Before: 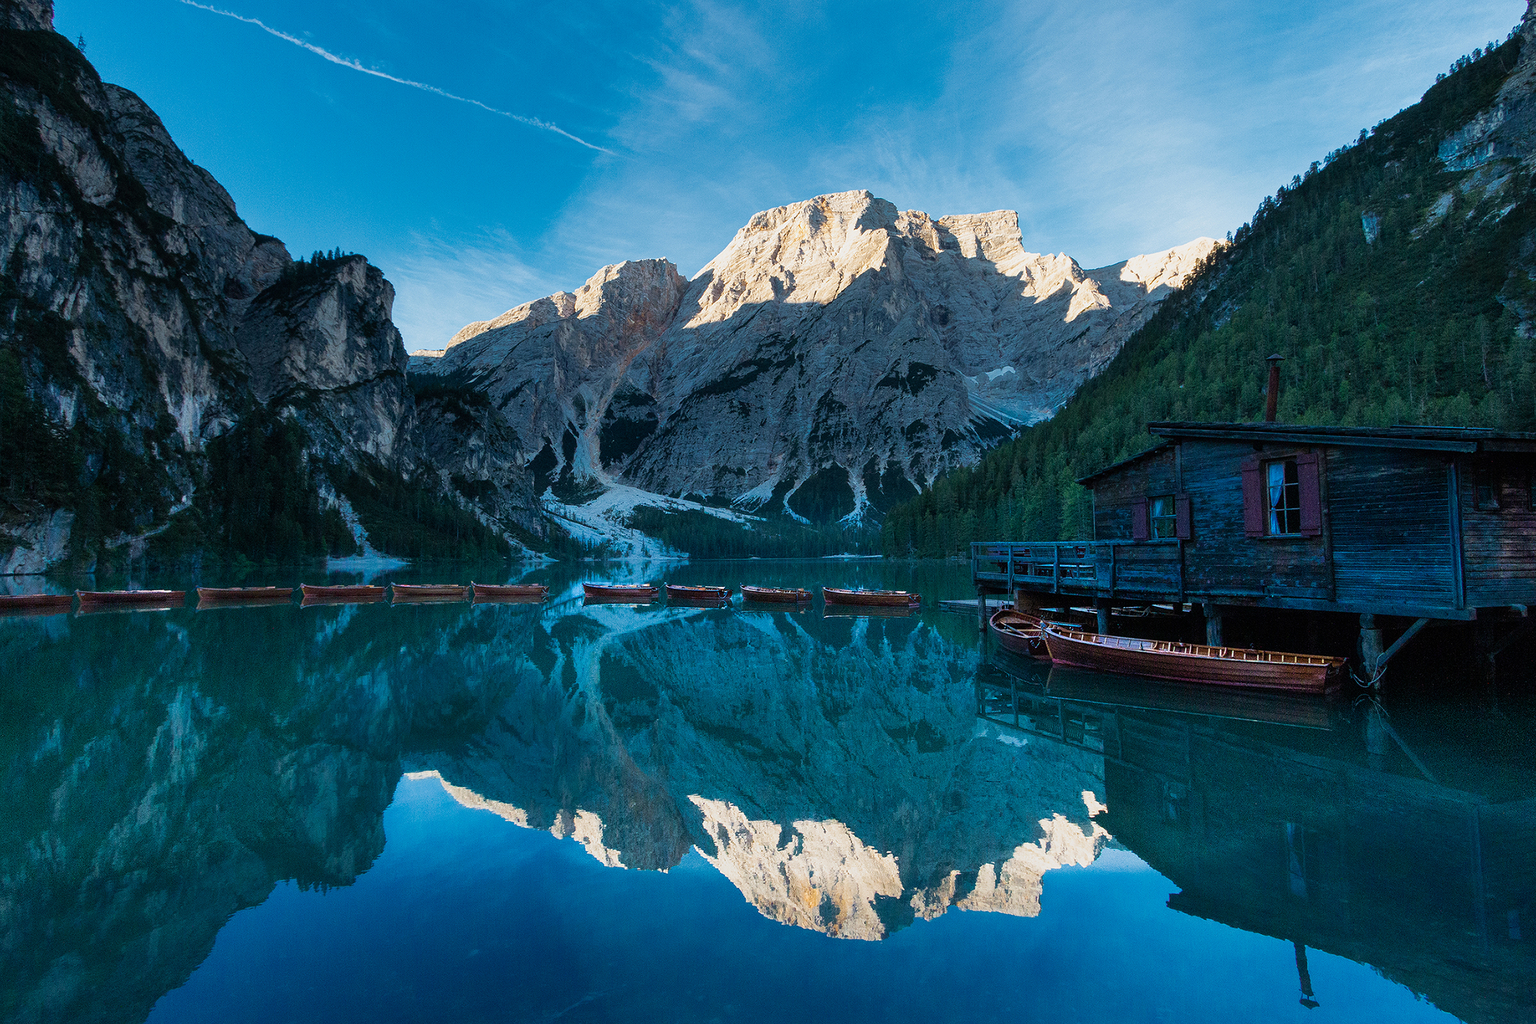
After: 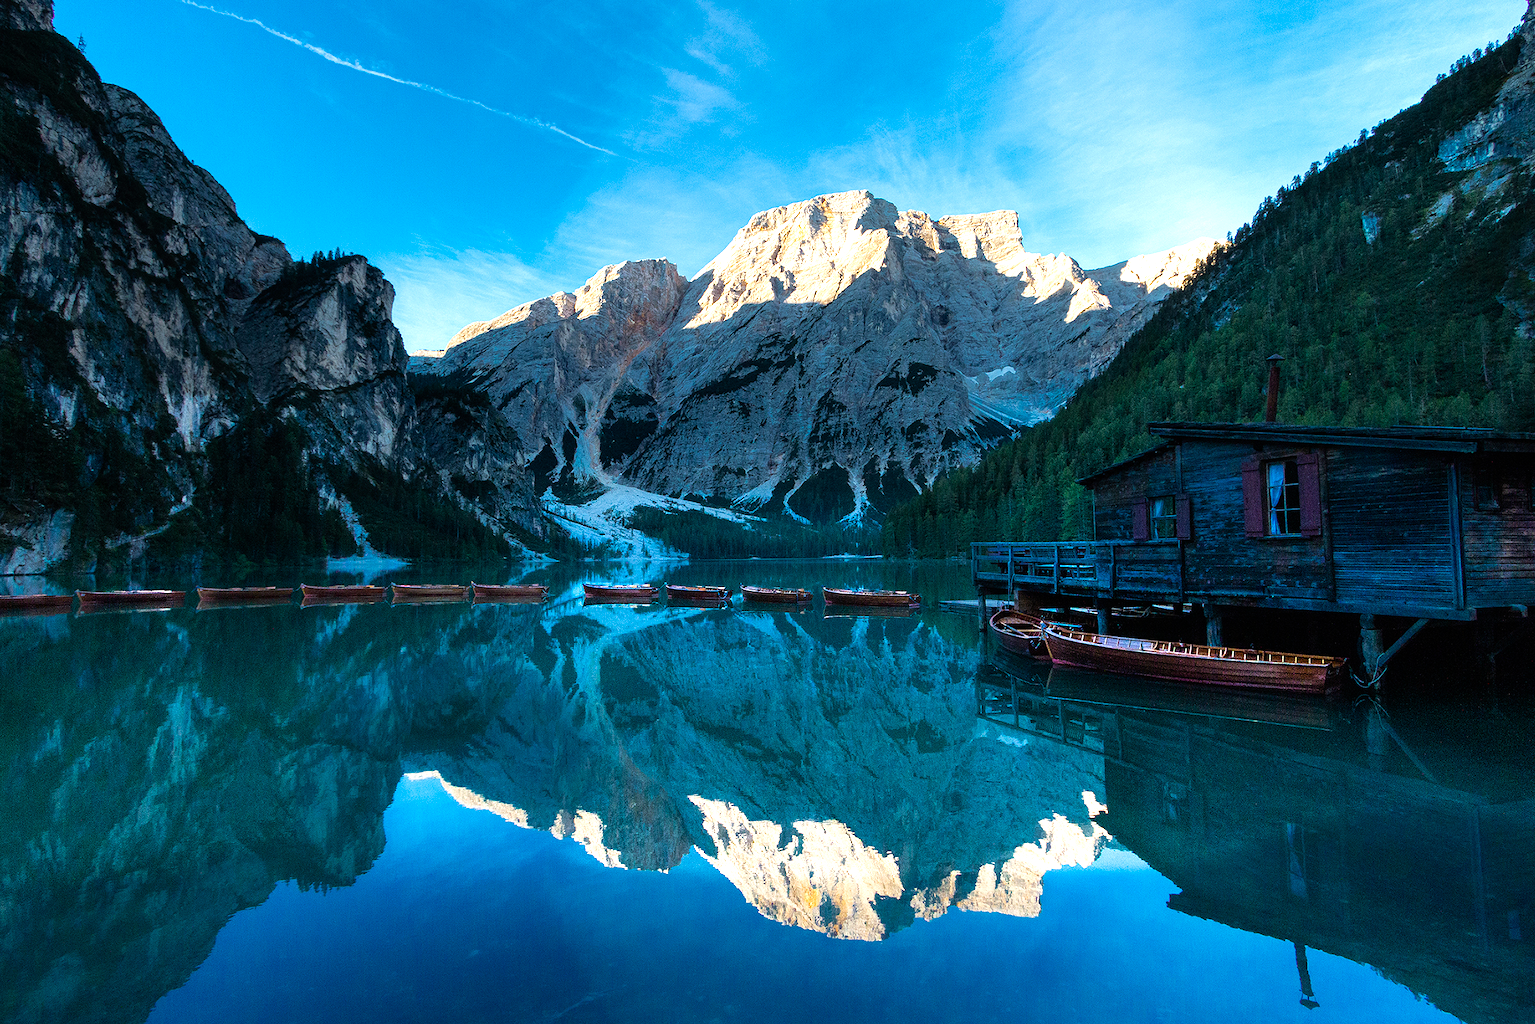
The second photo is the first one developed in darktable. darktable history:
tone equalizer: -8 EV -0.751 EV, -7 EV -0.686 EV, -6 EV -0.564 EV, -5 EV -0.408 EV, -3 EV 0.382 EV, -2 EV 0.6 EV, -1 EV 0.696 EV, +0 EV 0.735 EV
color balance rgb: perceptual saturation grading › global saturation 19.779%
exposure: exposure -0.07 EV, compensate exposure bias true, compensate highlight preservation false
